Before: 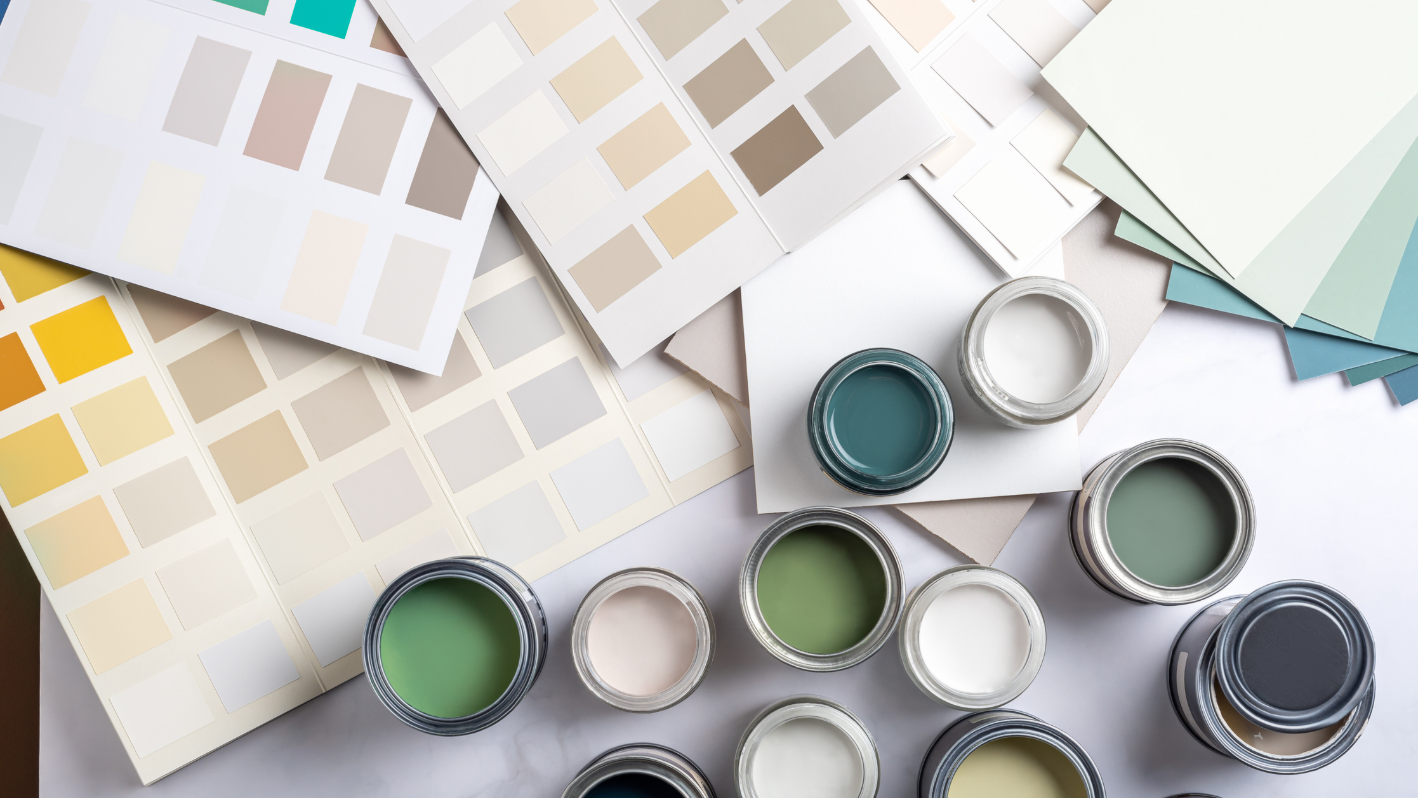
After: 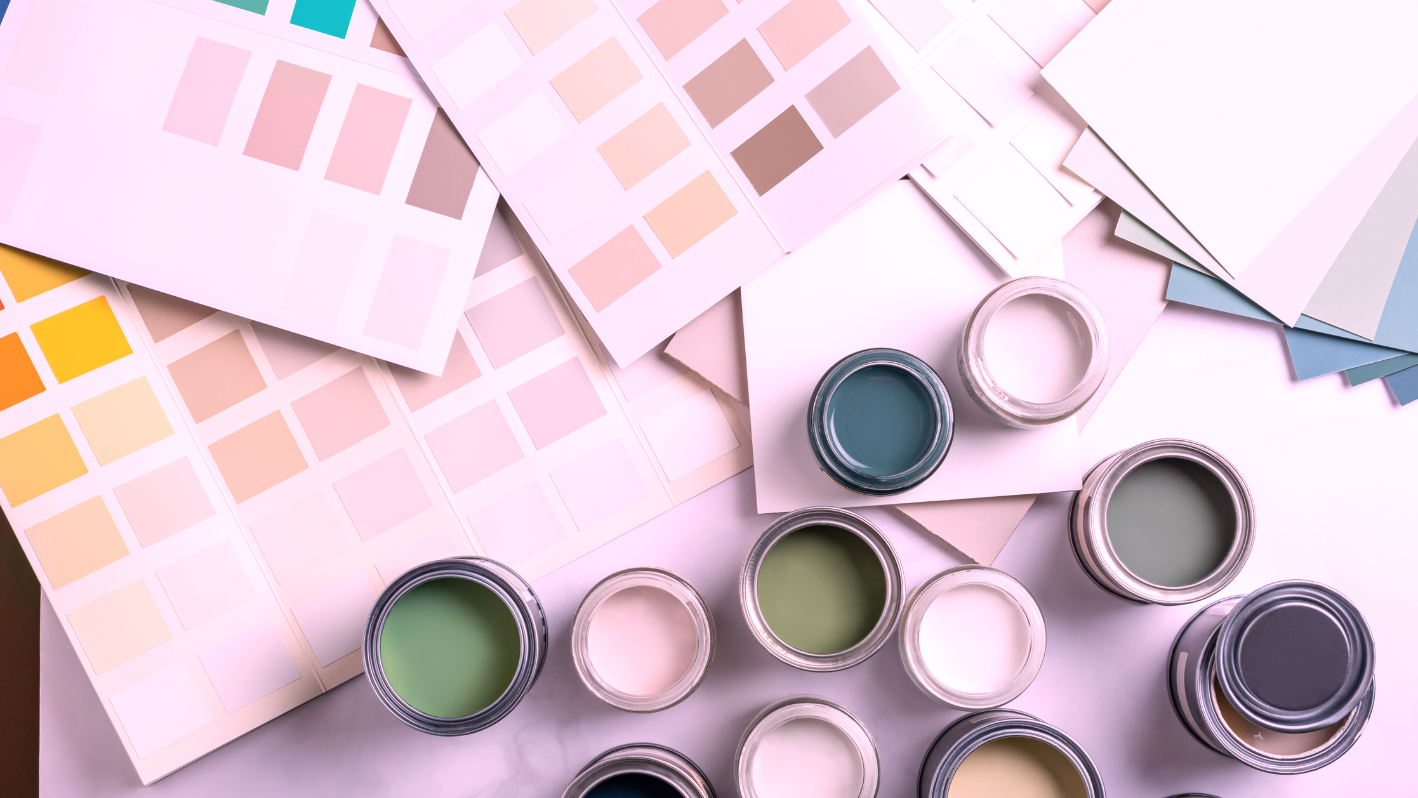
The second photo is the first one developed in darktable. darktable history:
base curve: curves: ch0 [(0, 0) (0.283, 0.295) (1, 1)], preserve colors none
exposure: compensate highlight preservation false
white balance: red 1.188, blue 1.11
